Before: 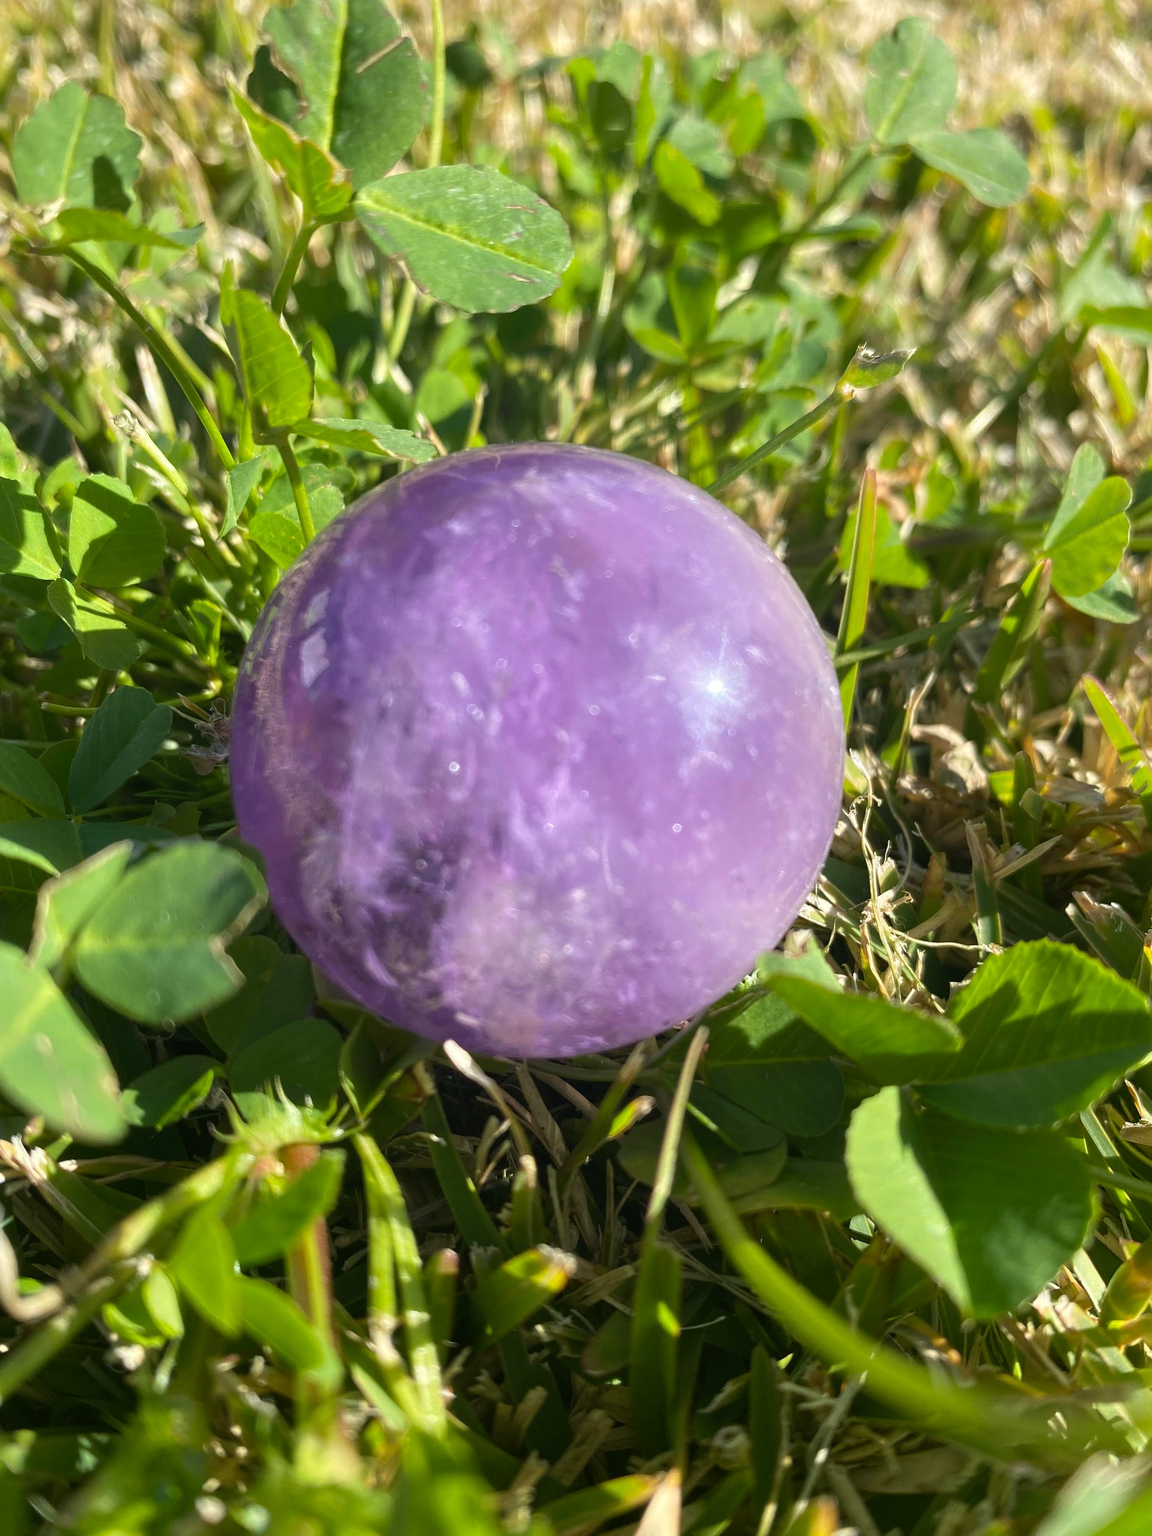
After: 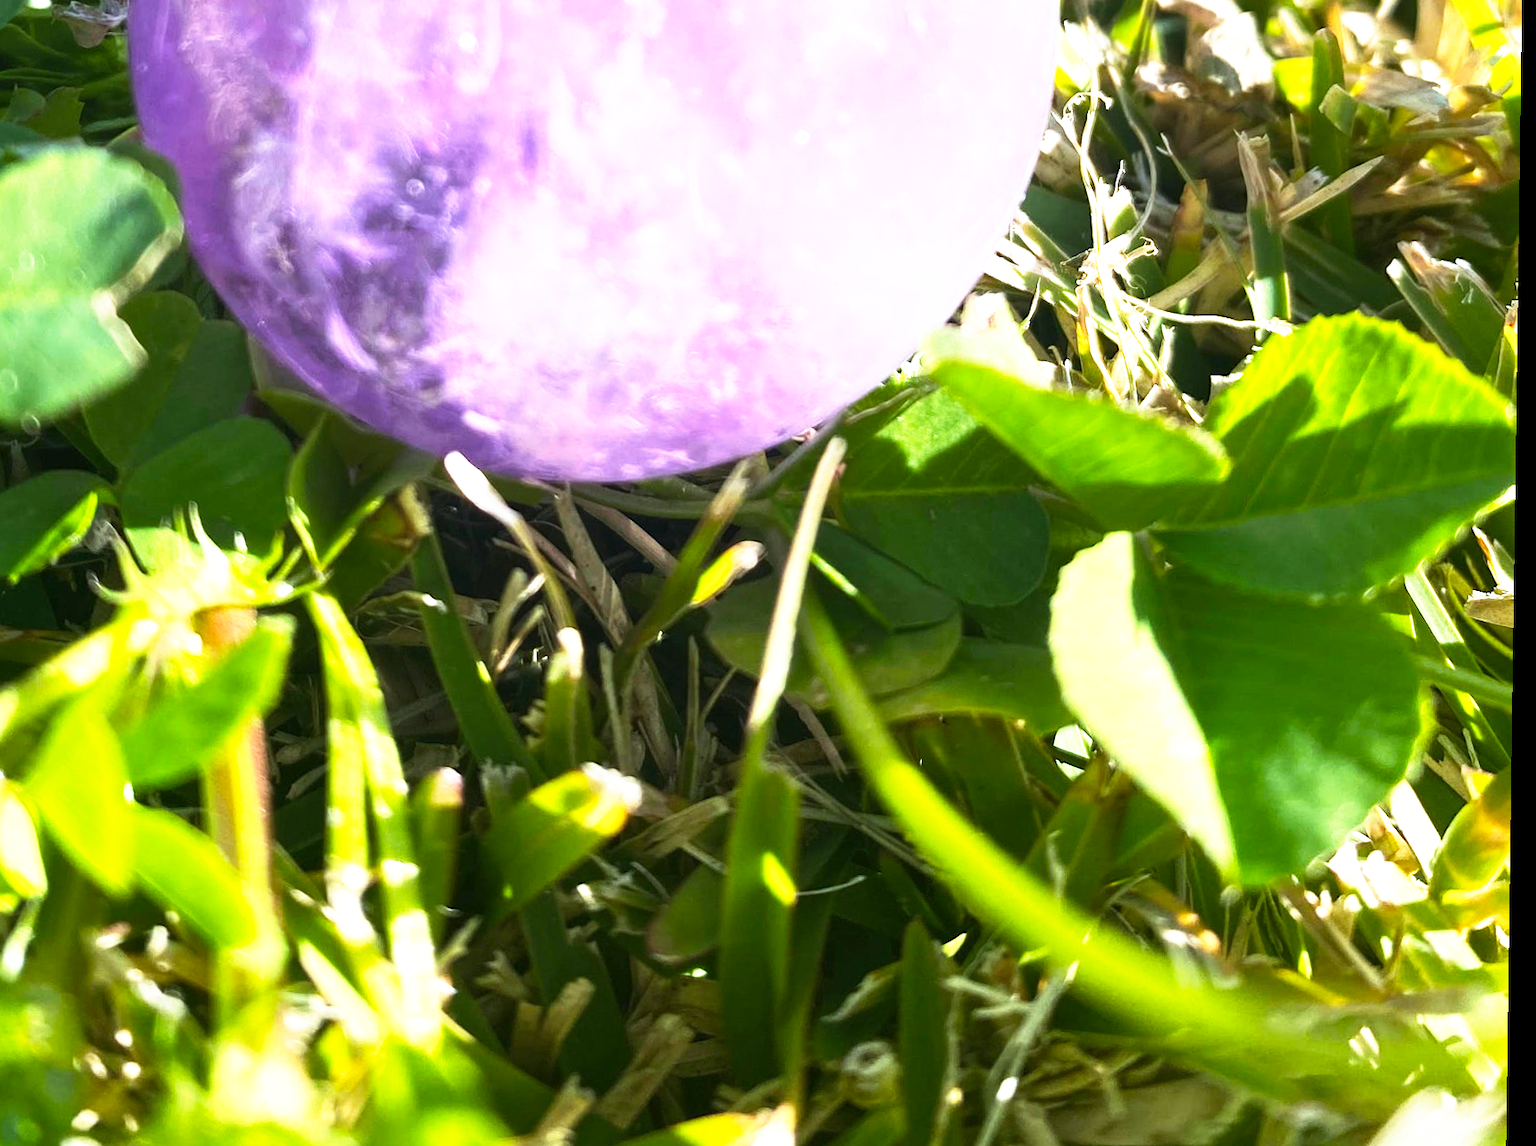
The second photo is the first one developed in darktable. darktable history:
exposure: exposure 0.376 EV, compensate highlight preservation false
crop and rotate: left 13.306%, top 48.129%, bottom 2.928%
rotate and perspective: rotation 0.8°, automatic cropping off
color zones: curves: ch1 [(0, 0.469) (0.01, 0.469) (0.12, 0.446) (0.248, 0.469) (0.5, 0.5) (0.748, 0.5) (0.99, 0.469) (1, 0.469)]
white balance: red 0.967, blue 1.119, emerald 0.756
base curve: curves: ch0 [(0, 0) (0.495, 0.917) (1, 1)], preserve colors none
tone equalizer: -8 EV -0.417 EV, -7 EV -0.389 EV, -6 EV -0.333 EV, -5 EV -0.222 EV, -3 EV 0.222 EV, -2 EV 0.333 EV, -1 EV 0.389 EV, +0 EV 0.417 EV, edges refinement/feathering 500, mask exposure compensation -1.57 EV, preserve details no
color calibration: output R [0.946, 0.065, -0.013, 0], output G [-0.246, 1.264, -0.017, 0], output B [0.046, -0.098, 1.05, 0], illuminant custom, x 0.344, y 0.359, temperature 5045.54 K
